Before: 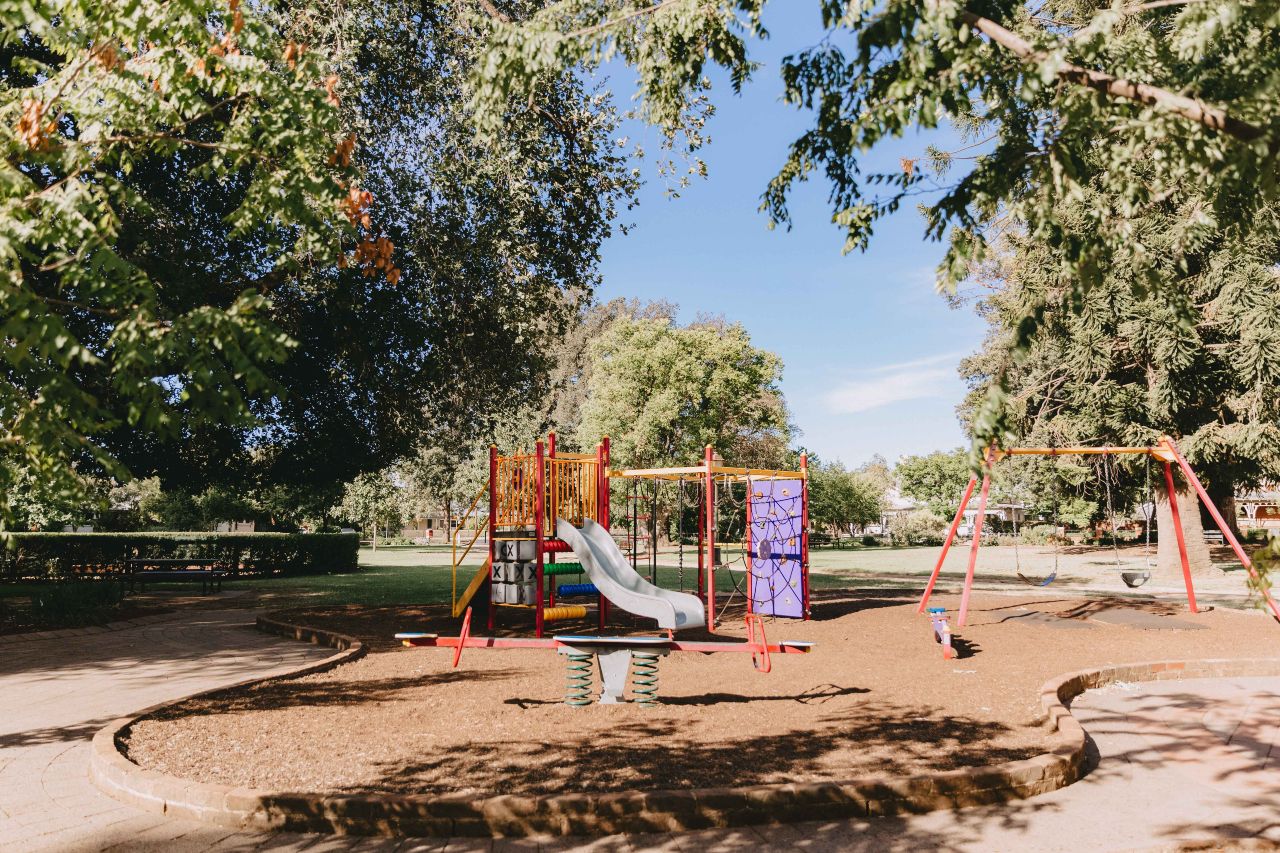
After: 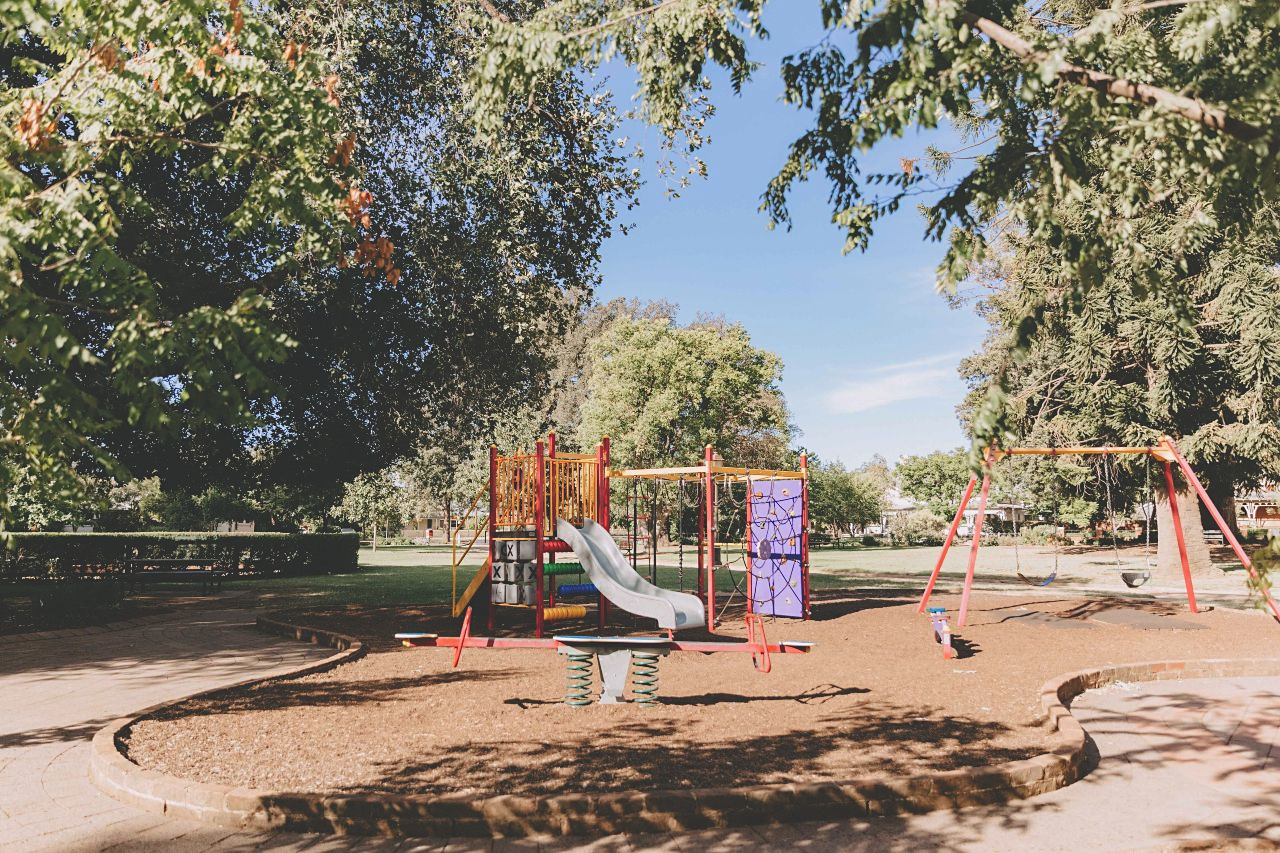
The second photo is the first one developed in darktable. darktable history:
exposure: black level correction -0.022, exposure -0.032 EV, compensate highlight preservation false
sharpen: amount 0.215
